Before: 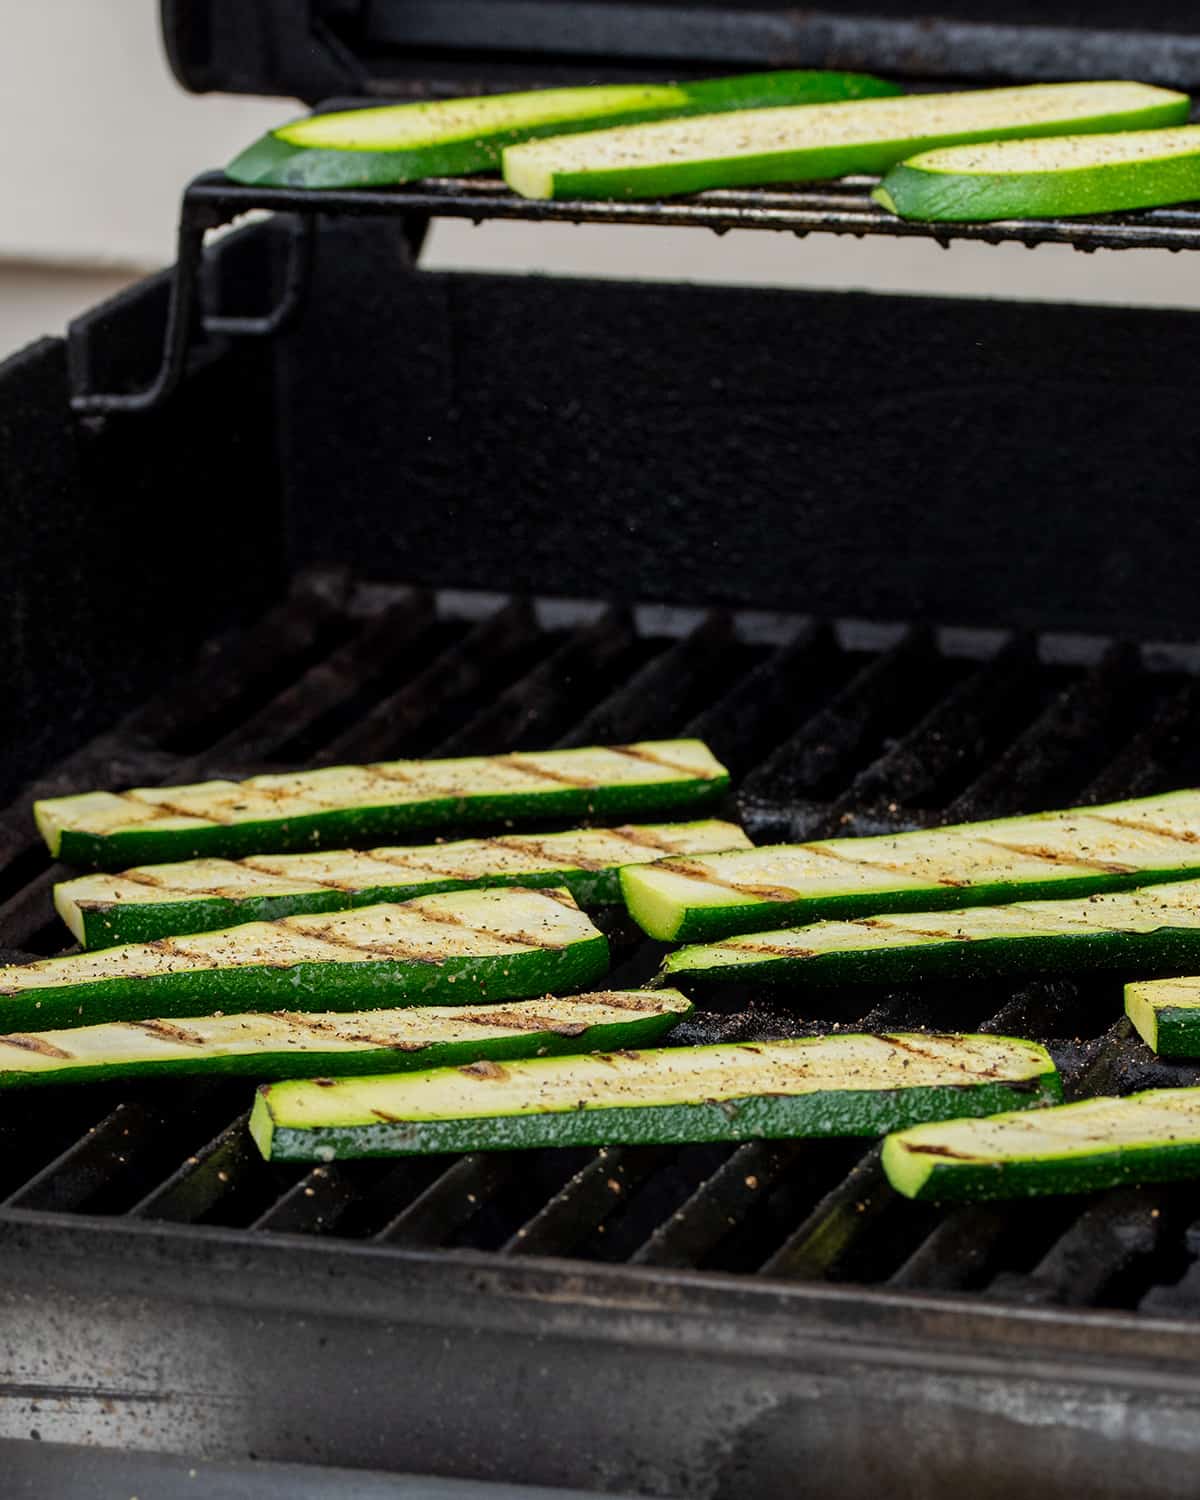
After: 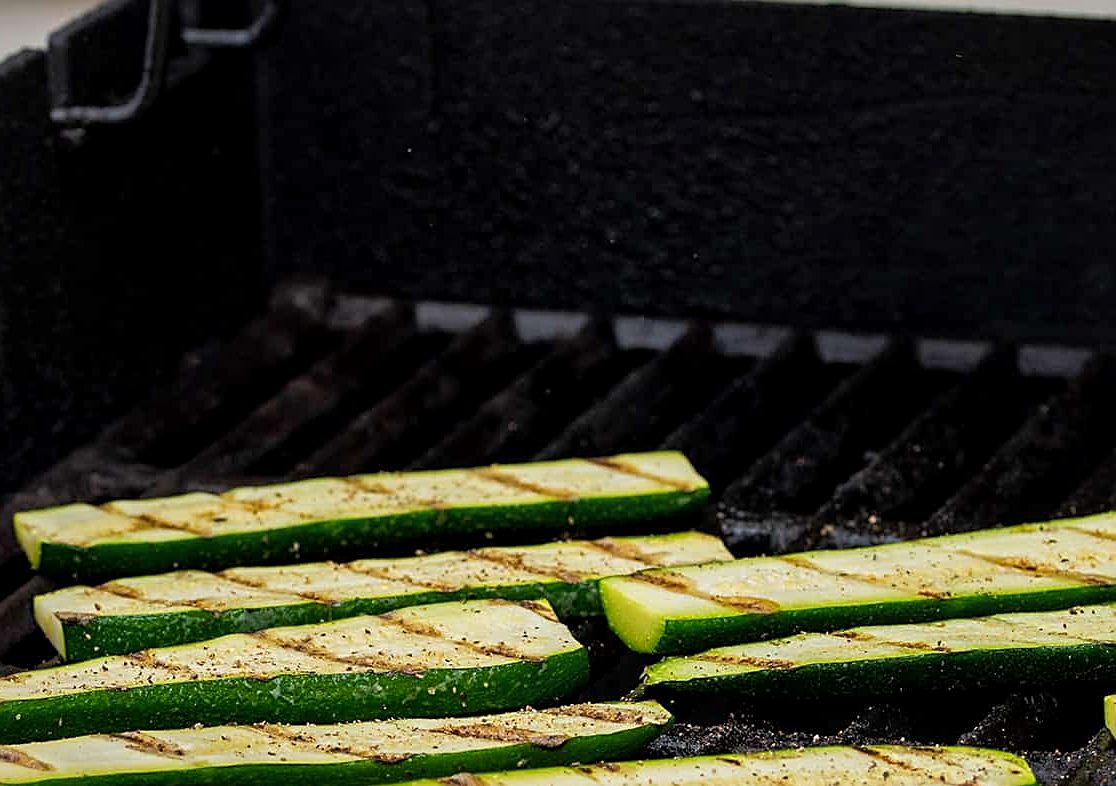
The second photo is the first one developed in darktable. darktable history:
rgb levels: preserve colors max RGB
color correction: saturation 0.8
crop: left 1.744%, top 19.225%, right 5.069%, bottom 28.357%
sharpen: on, module defaults
color balance rgb: perceptual saturation grading › global saturation 25%, global vibrance 20%
local contrast: mode bilateral grid, contrast 20, coarseness 50, detail 132%, midtone range 0.2
